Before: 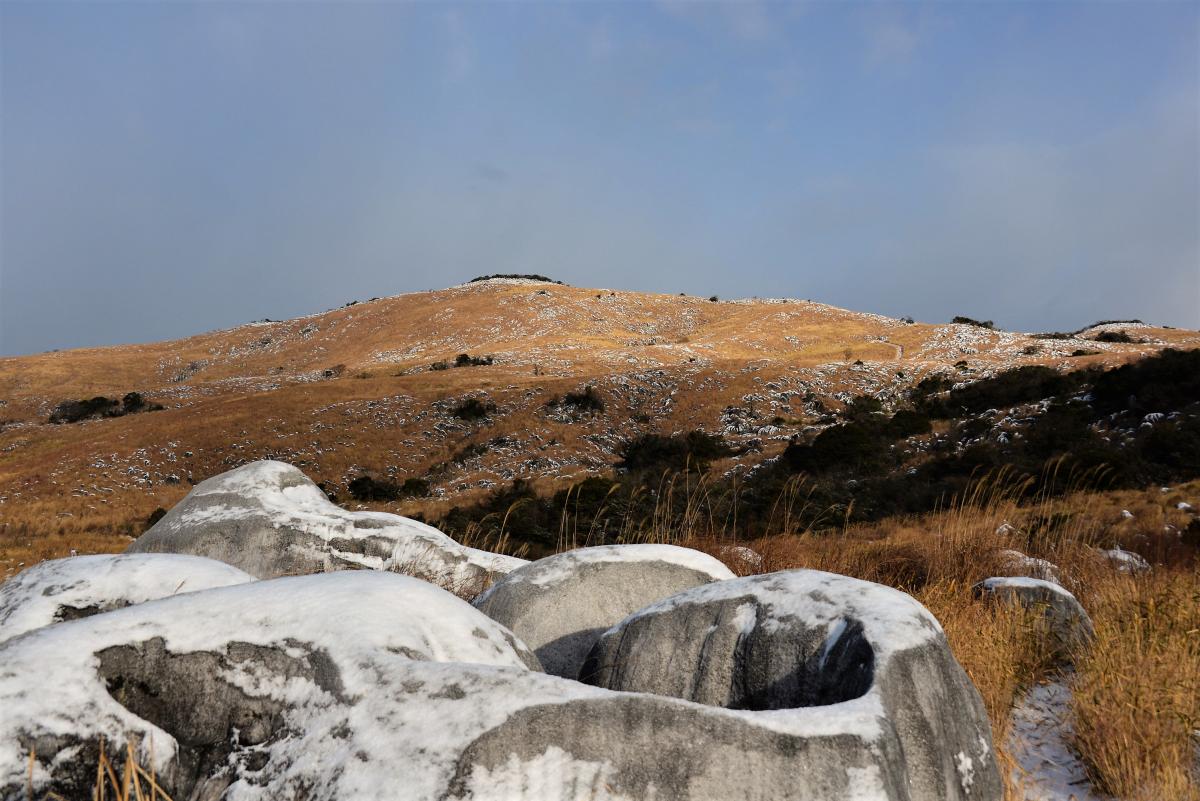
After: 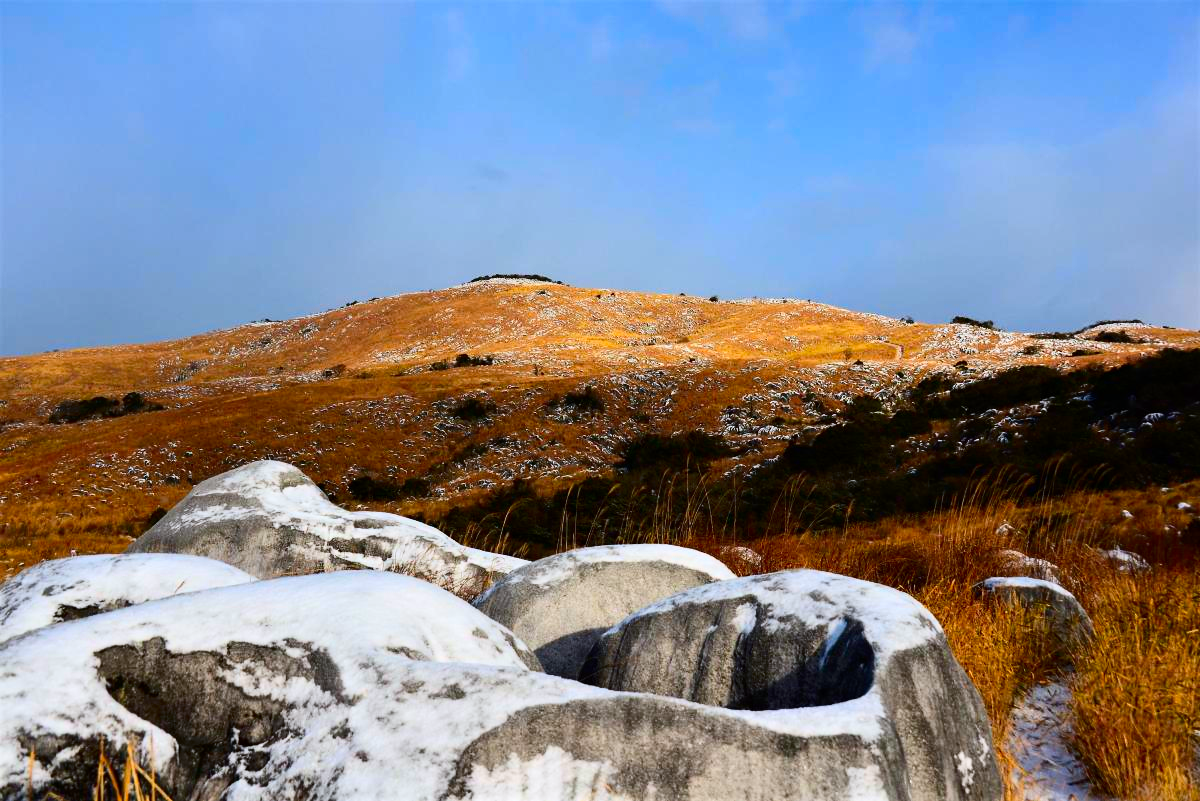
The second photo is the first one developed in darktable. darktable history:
contrast brightness saturation: contrast 0.26, brightness 0.02, saturation 0.87
white balance: red 0.98, blue 1.034
